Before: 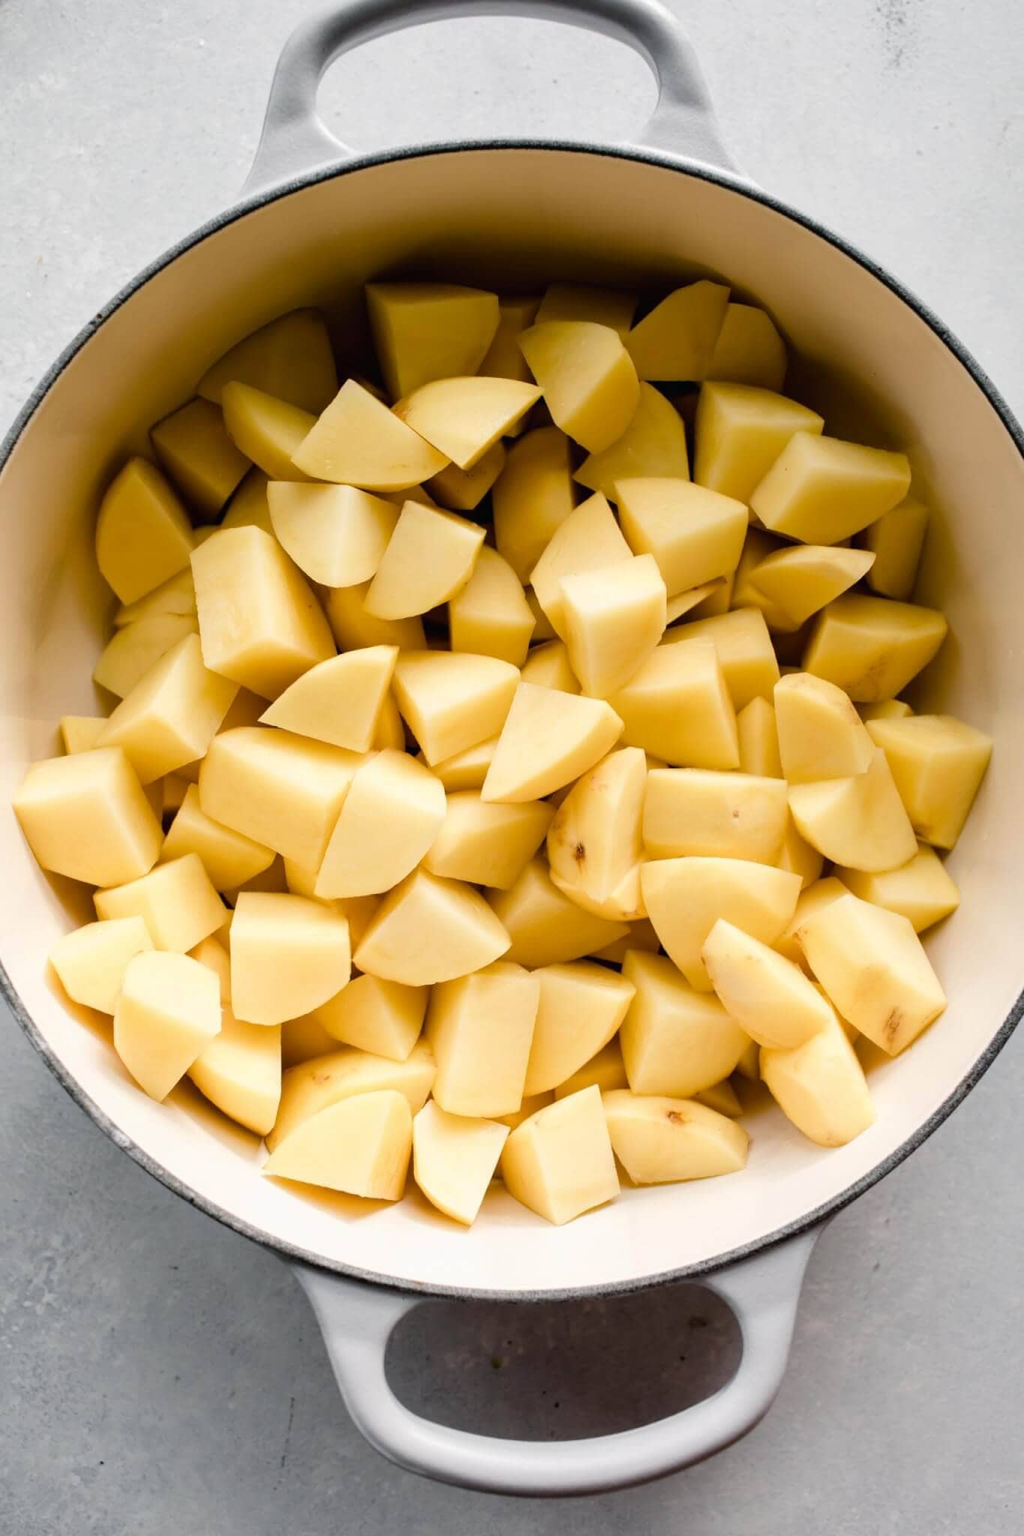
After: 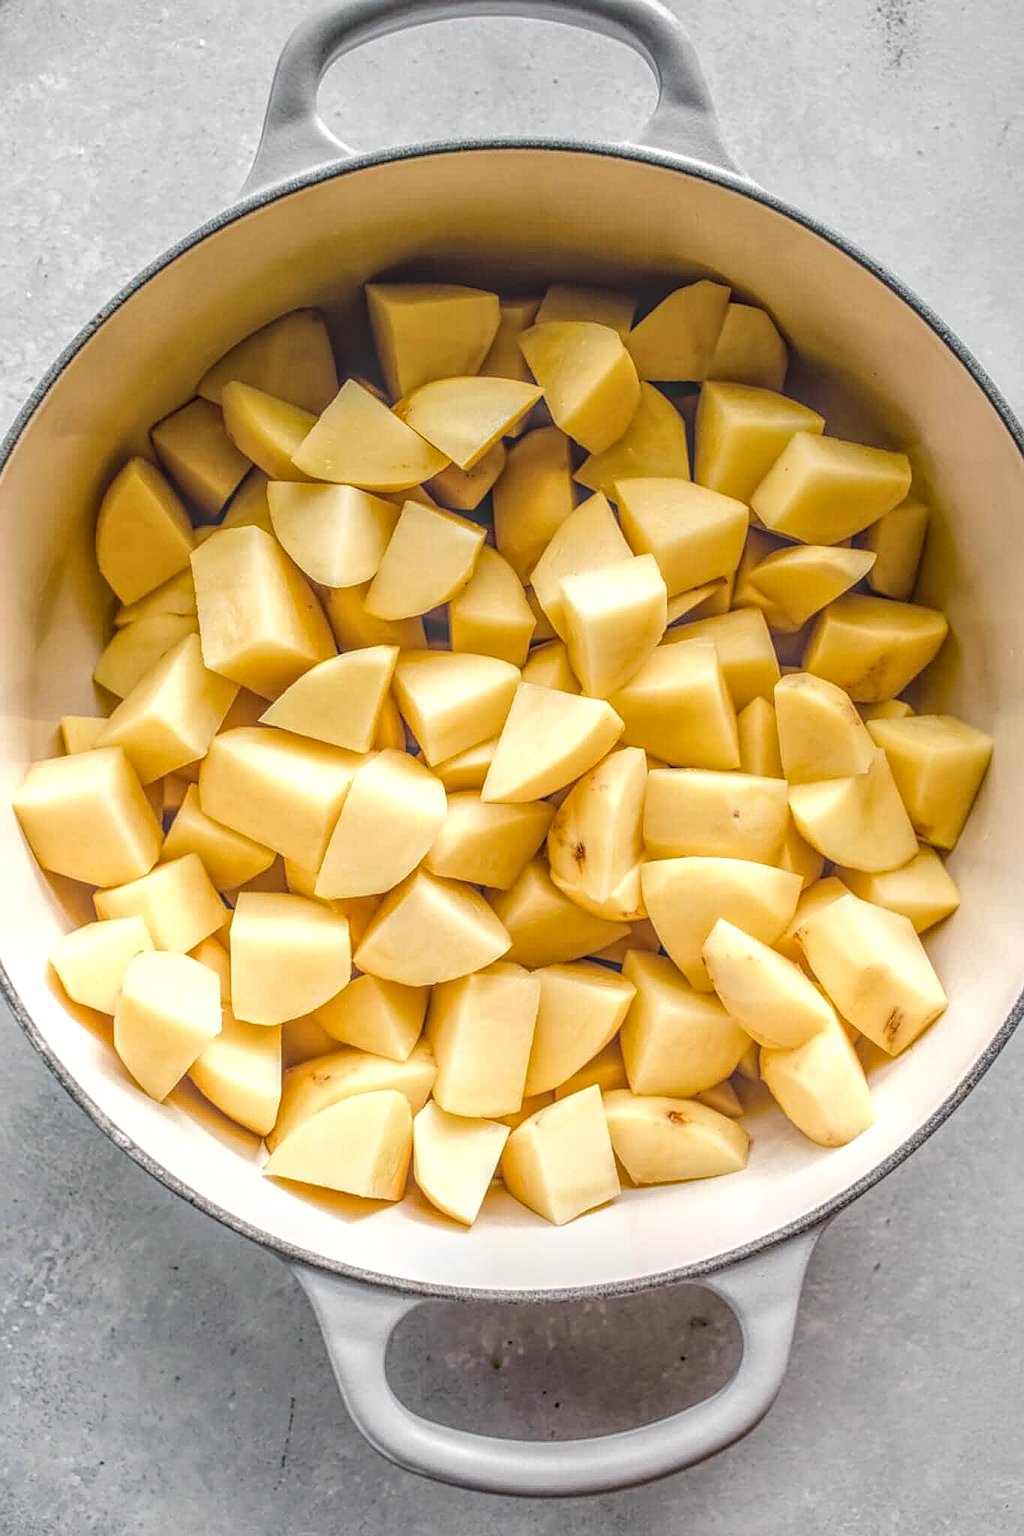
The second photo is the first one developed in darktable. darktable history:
local contrast: highlights 1%, shadows 4%, detail 201%, midtone range 0.244
sharpen: on, module defaults
tone equalizer: edges refinement/feathering 500, mask exposure compensation -1.57 EV, preserve details no
exposure: black level correction 0.001, exposure 0.141 EV, compensate highlight preservation false
